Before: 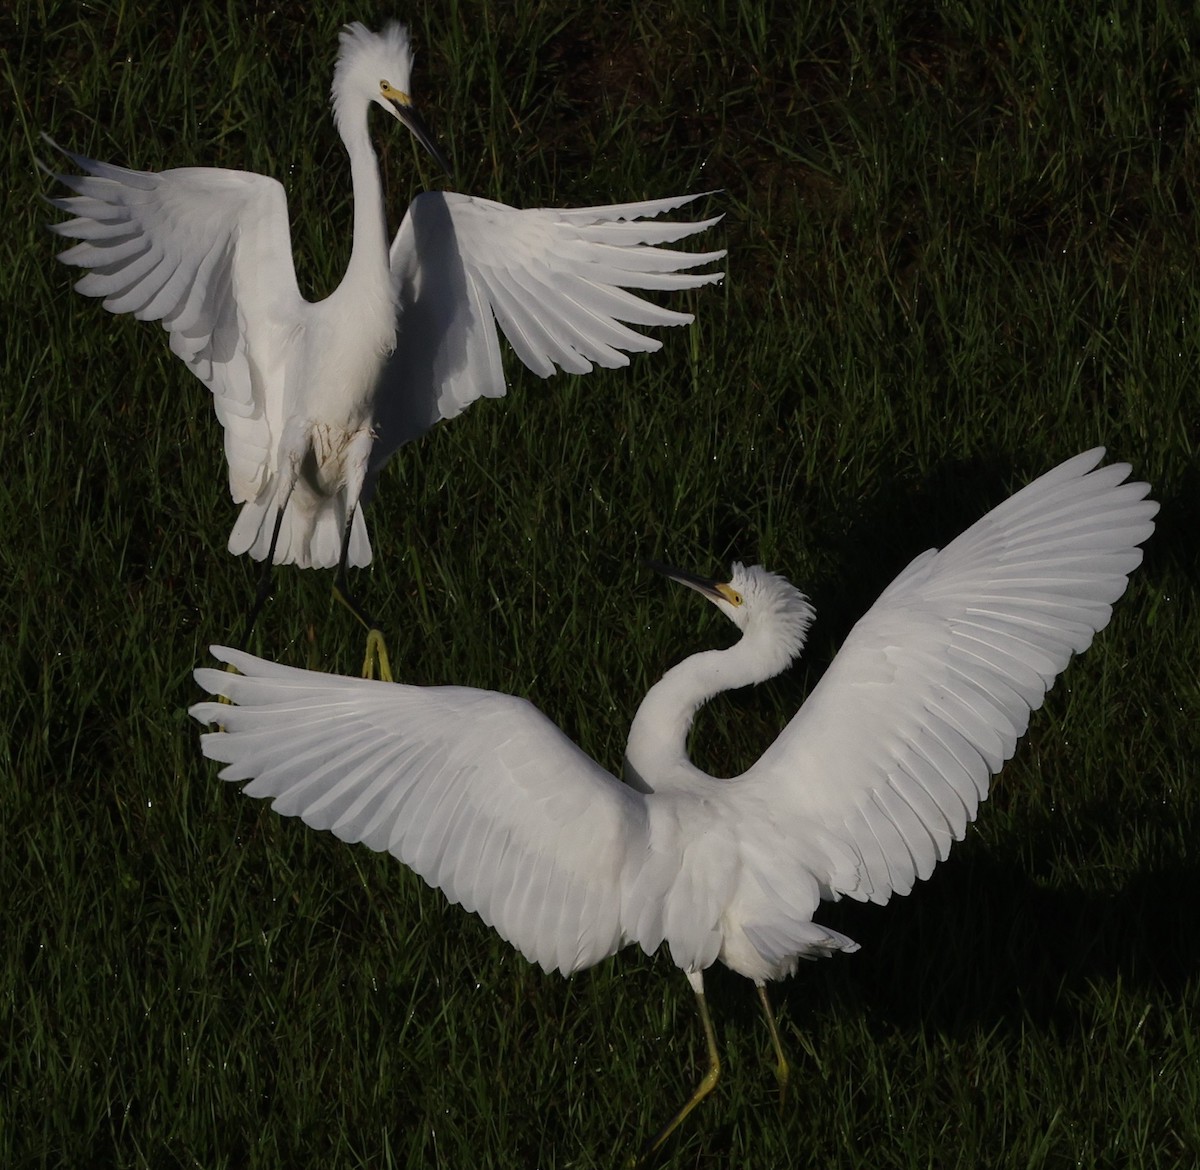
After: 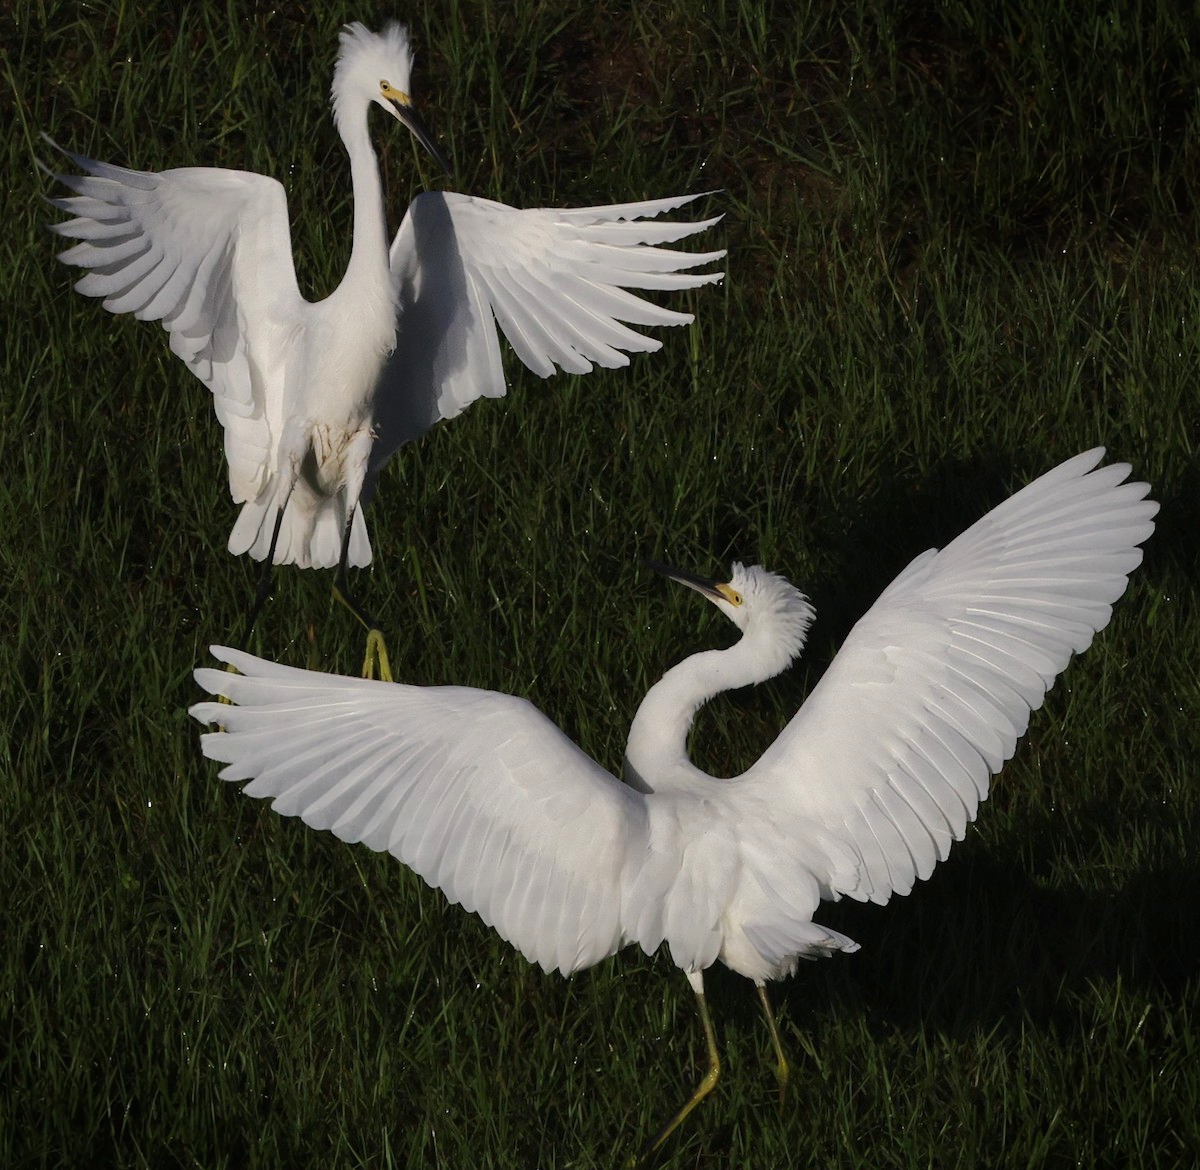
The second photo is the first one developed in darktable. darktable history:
tone equalizer: -8 EV -1.84 EV, -7 EV -1.16 EV, -6 EV -1.62 EV, smoothing diameter 25%, edges refinement/feathering 10, preserve details guided filter
exposure: black level correction 0, exposure 0.5 EV, compensate highlight preservation false
